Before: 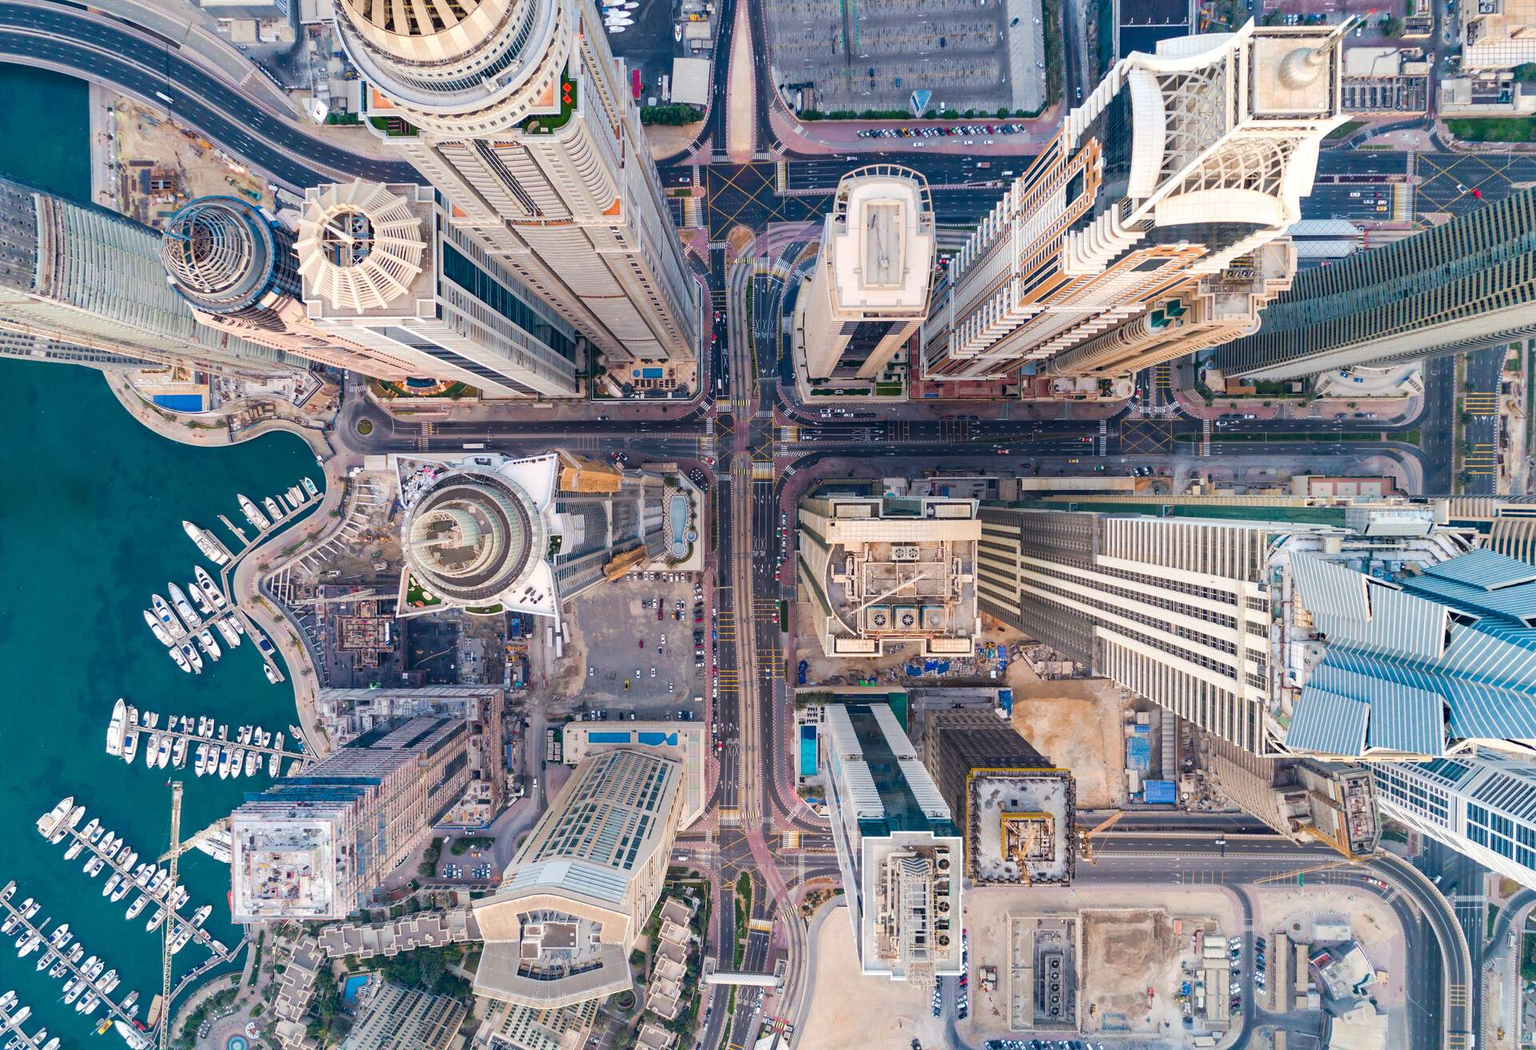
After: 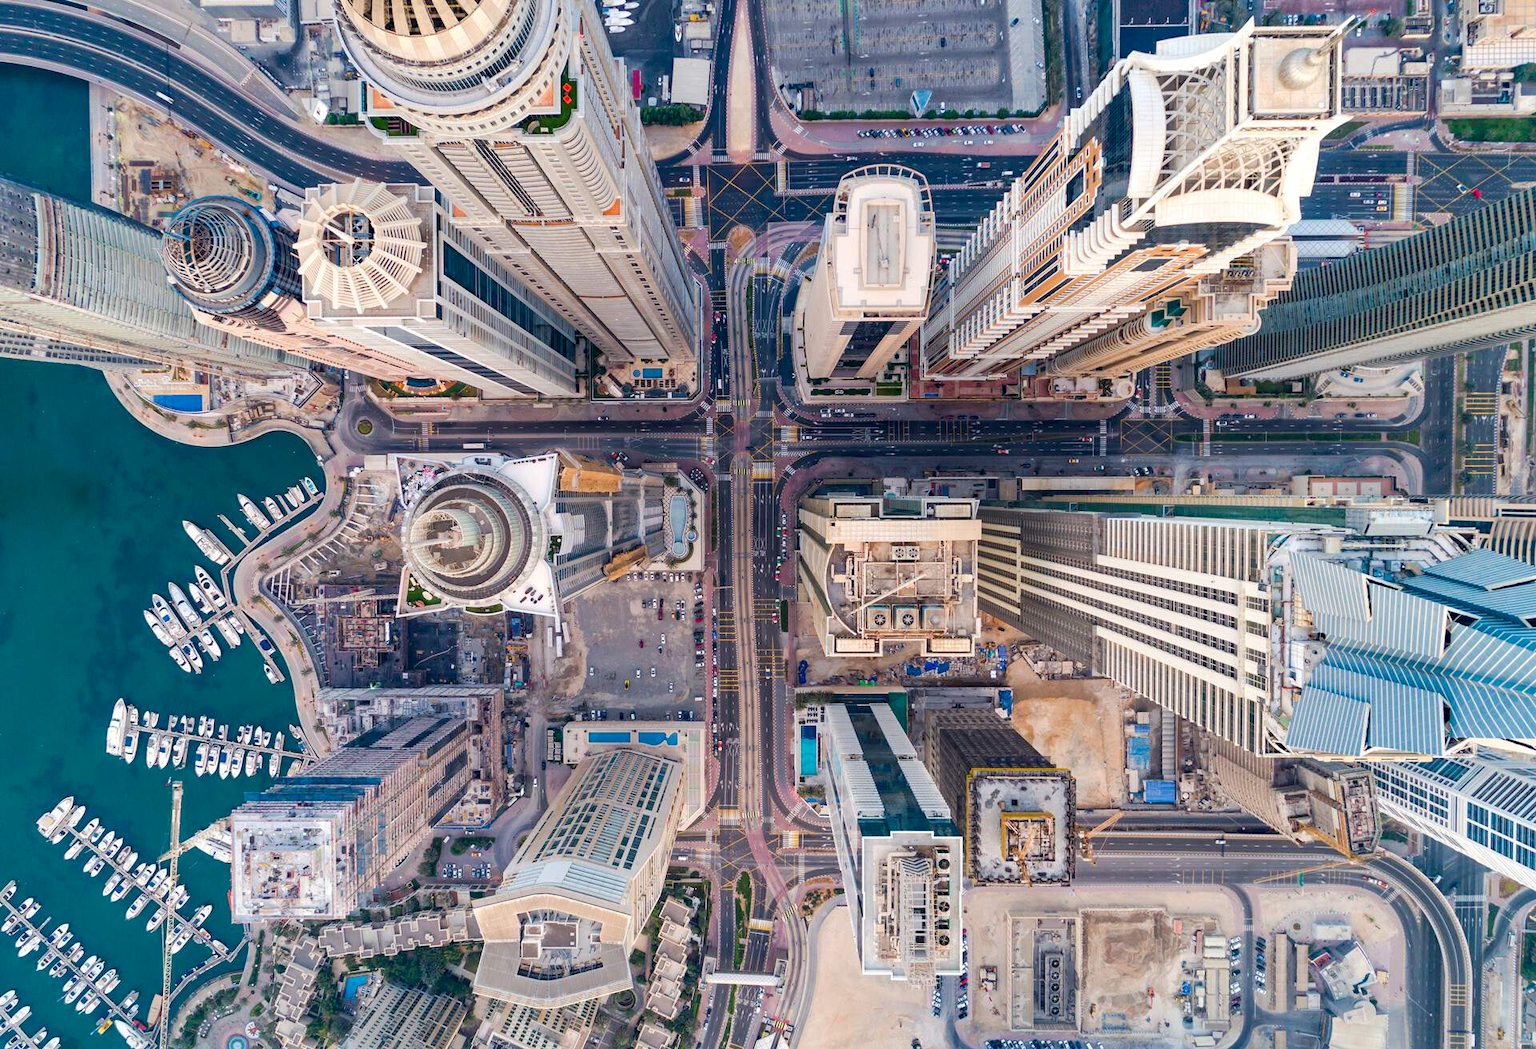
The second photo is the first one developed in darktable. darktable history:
exposure: black level correction 0.005, exposure 0.015 EV, compensate exposure bias true, compensate highlight preservation false
